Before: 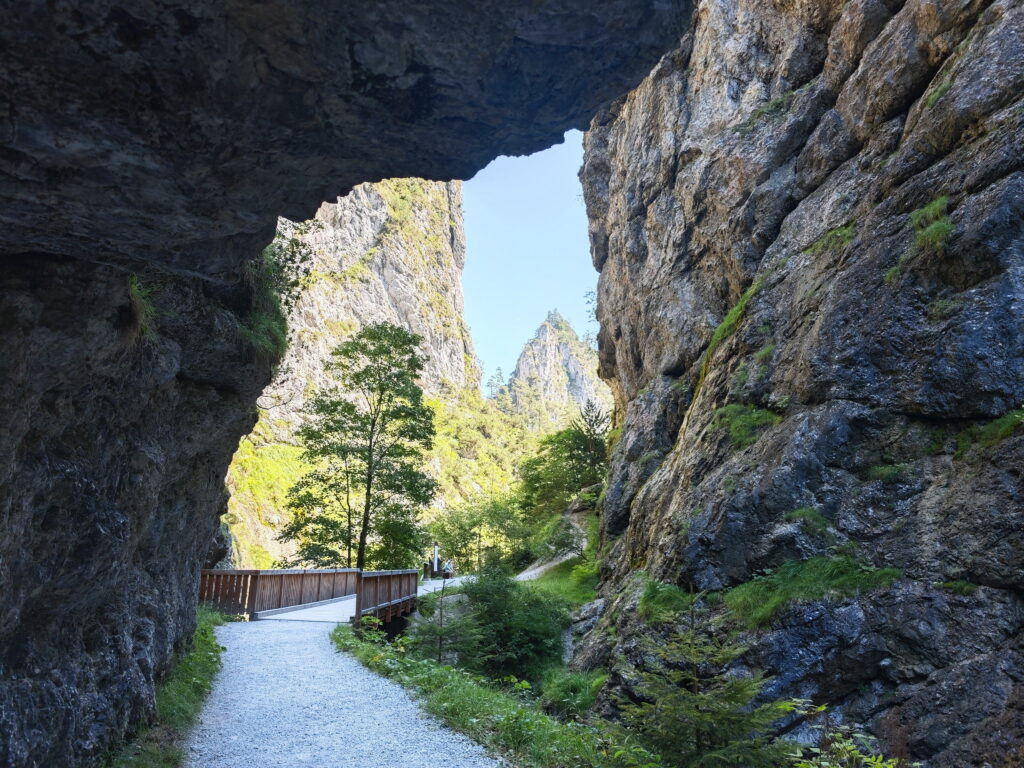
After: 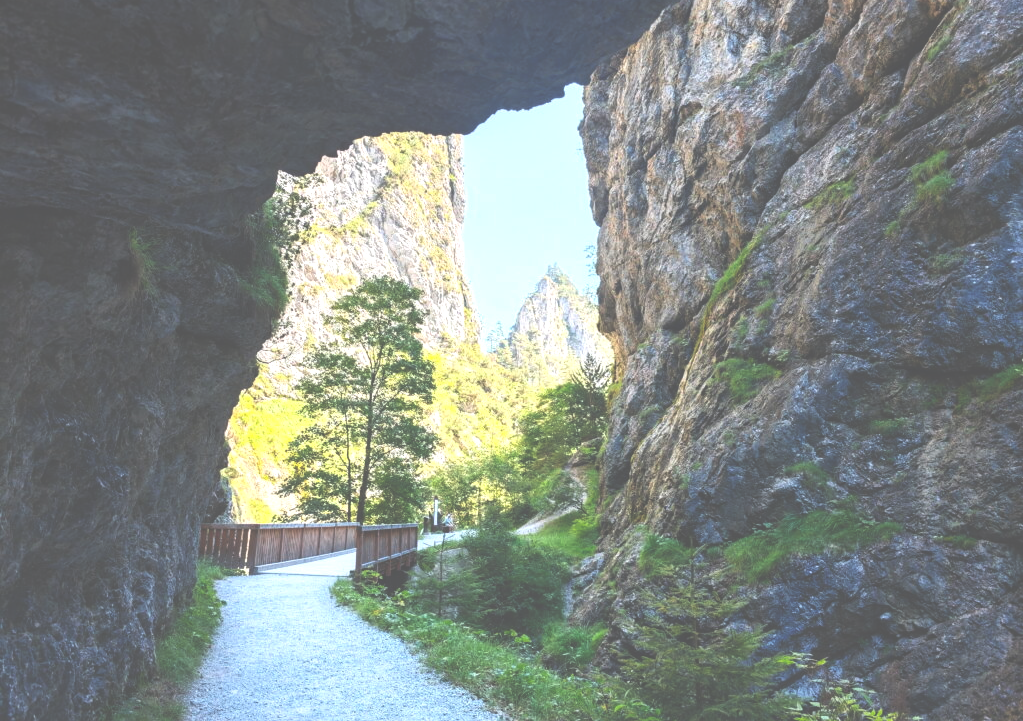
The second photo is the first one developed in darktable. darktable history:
crop and rotate: top 6.078%
exposure: black level correction -0.07, exposure 0.502 EV, compensate highlight preservation false
